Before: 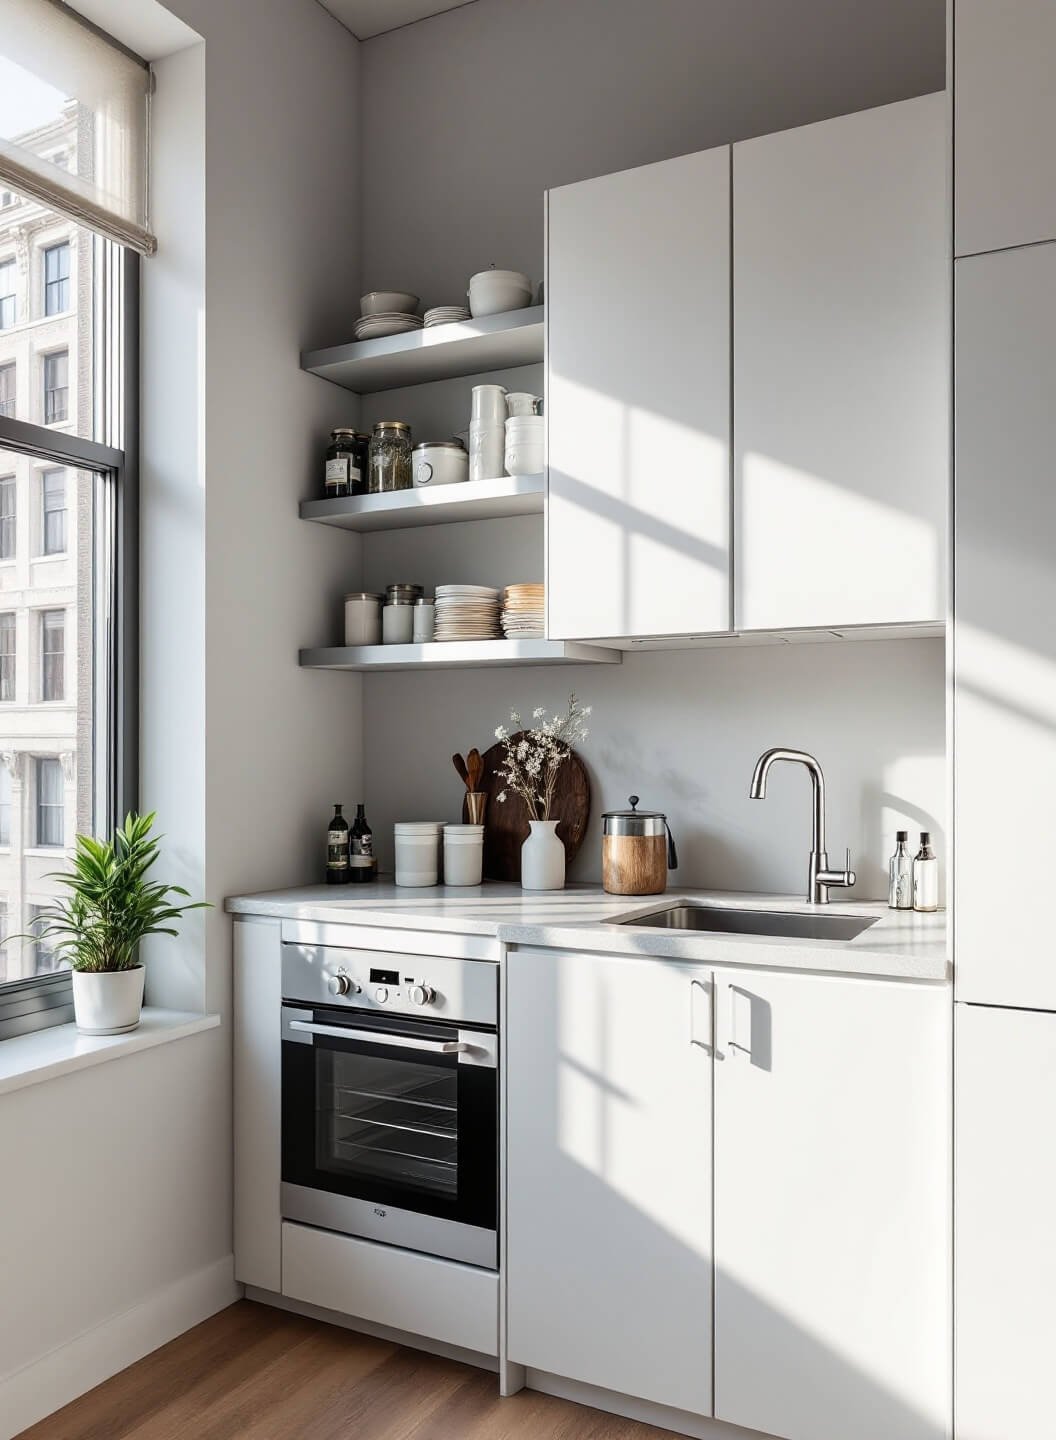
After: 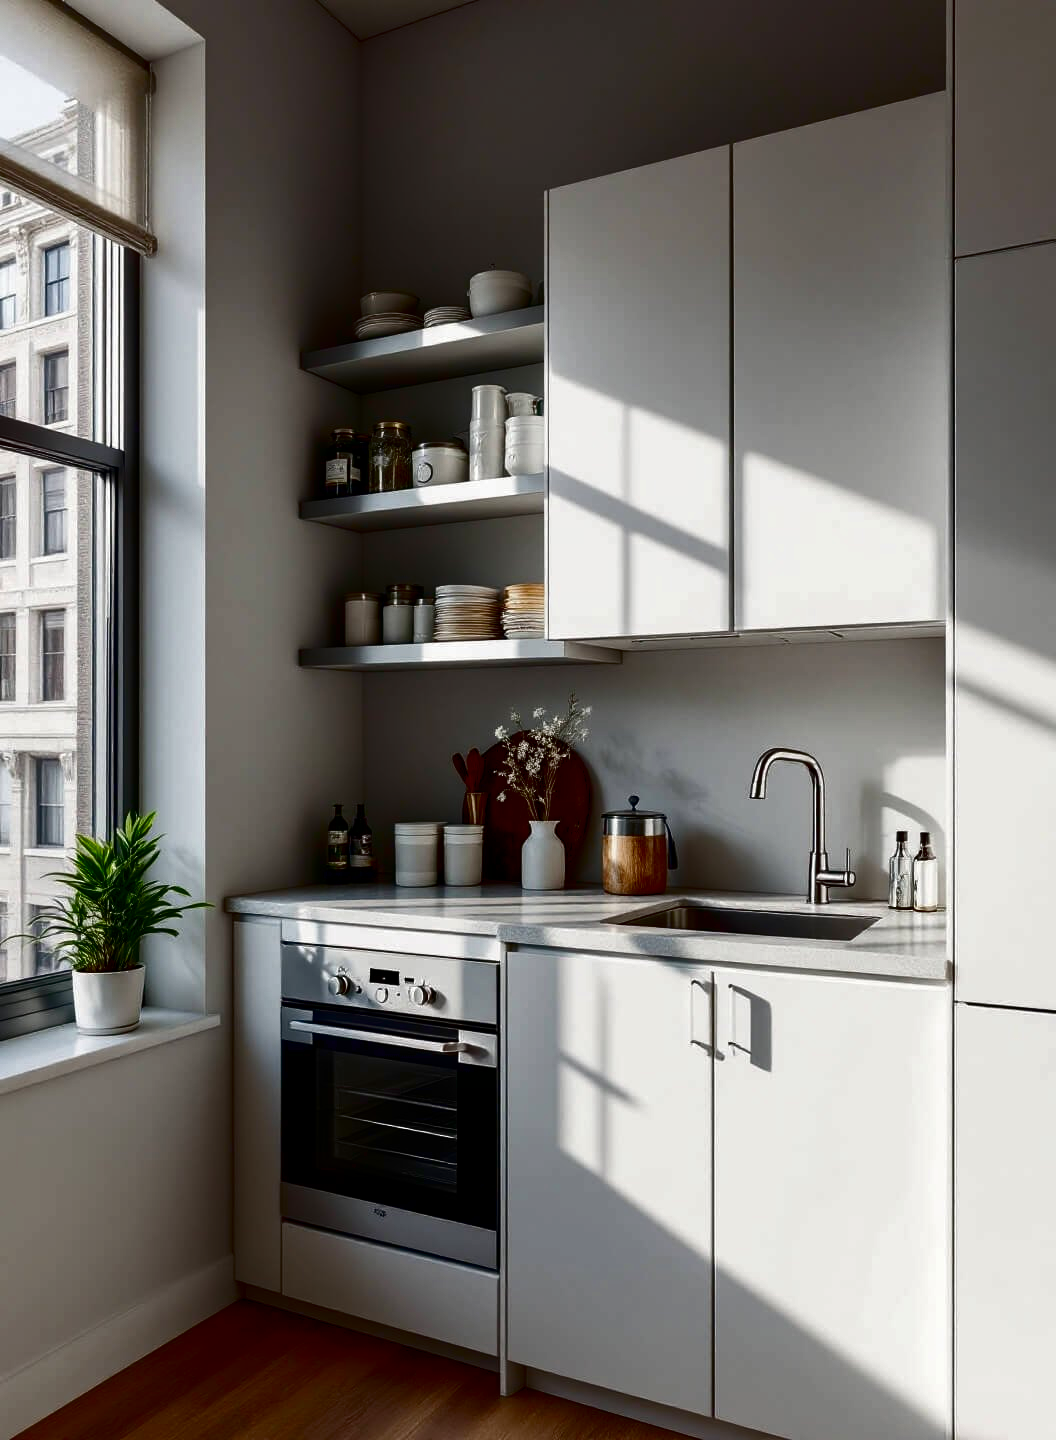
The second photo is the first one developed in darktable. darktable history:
color balance rgb: perceptual saturation grading › global saturation 20%, perceptual saturation grading › highlights -25%, perceptual saturation grading › shadows 50%
contrast brightness saturation: contrast 0.09, brightness -0.59, saturation 0.17
